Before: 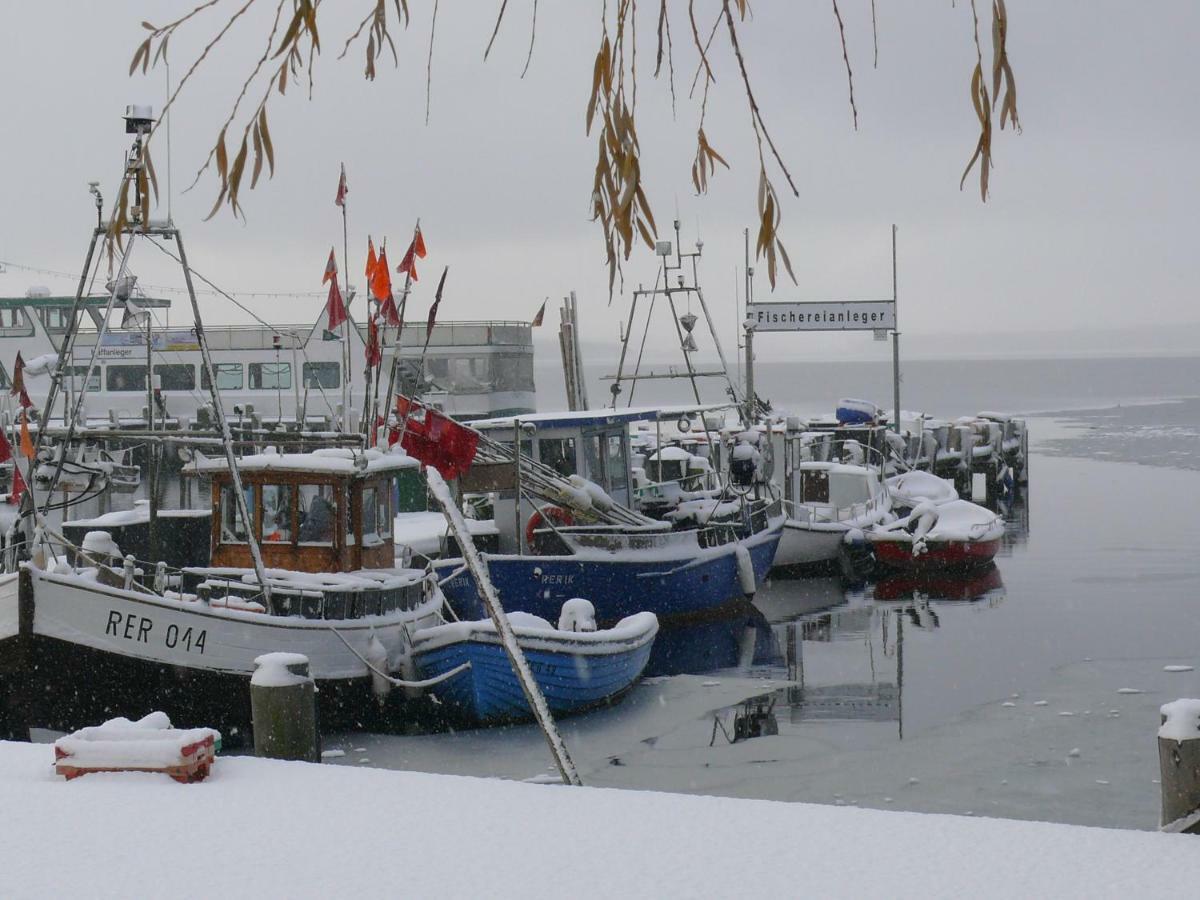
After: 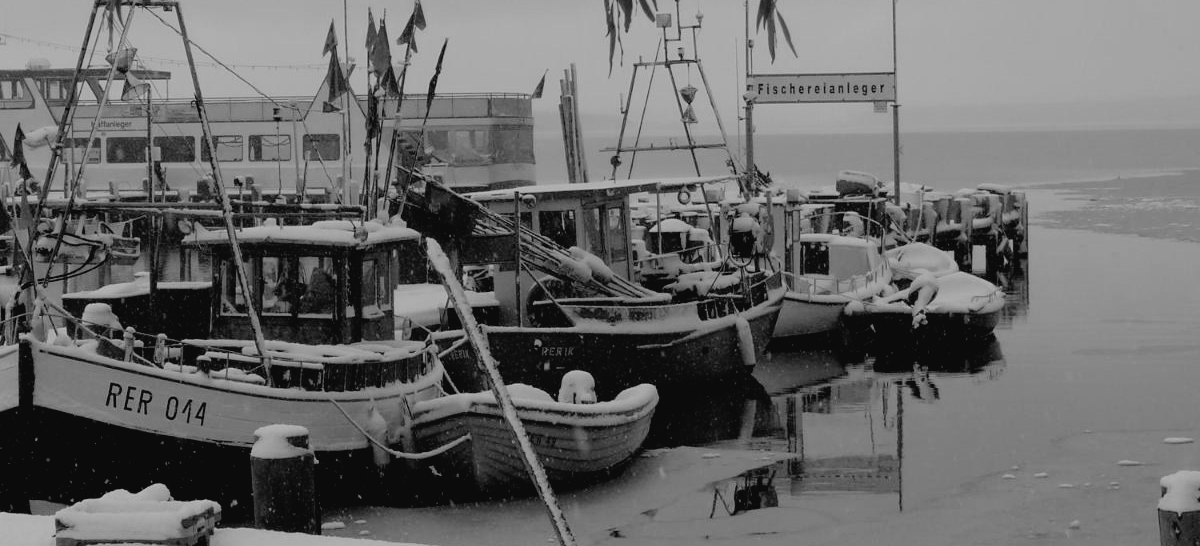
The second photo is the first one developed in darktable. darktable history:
contrast brightness saturation: contrast -0.08, brightness -0.04, saturation -0.11
crop and rotate: top 25.357%, bottom 13.942%
exposure: black level correction 0.012, compensate highlight preservation false
filmic rgb: black relative exposure -7.75 EV, white relative exposure 4.4 EV, threshold 3 EV, target black luminance 0%, hardness 3.76, latitude 50.51%, contrast 1.074, highlights saturation mix 10%, shadows ↔ highlights balance -0.22%, color science v4 (2020), enable highlight reconstruction true
color calibration: output gray [0.18, 0.41, 0.41, 0], gray › normalize channels true, illuminant same as pipeline (D50), adaptation XYZ, x 0.346, y 0.359, gamut compression 0
